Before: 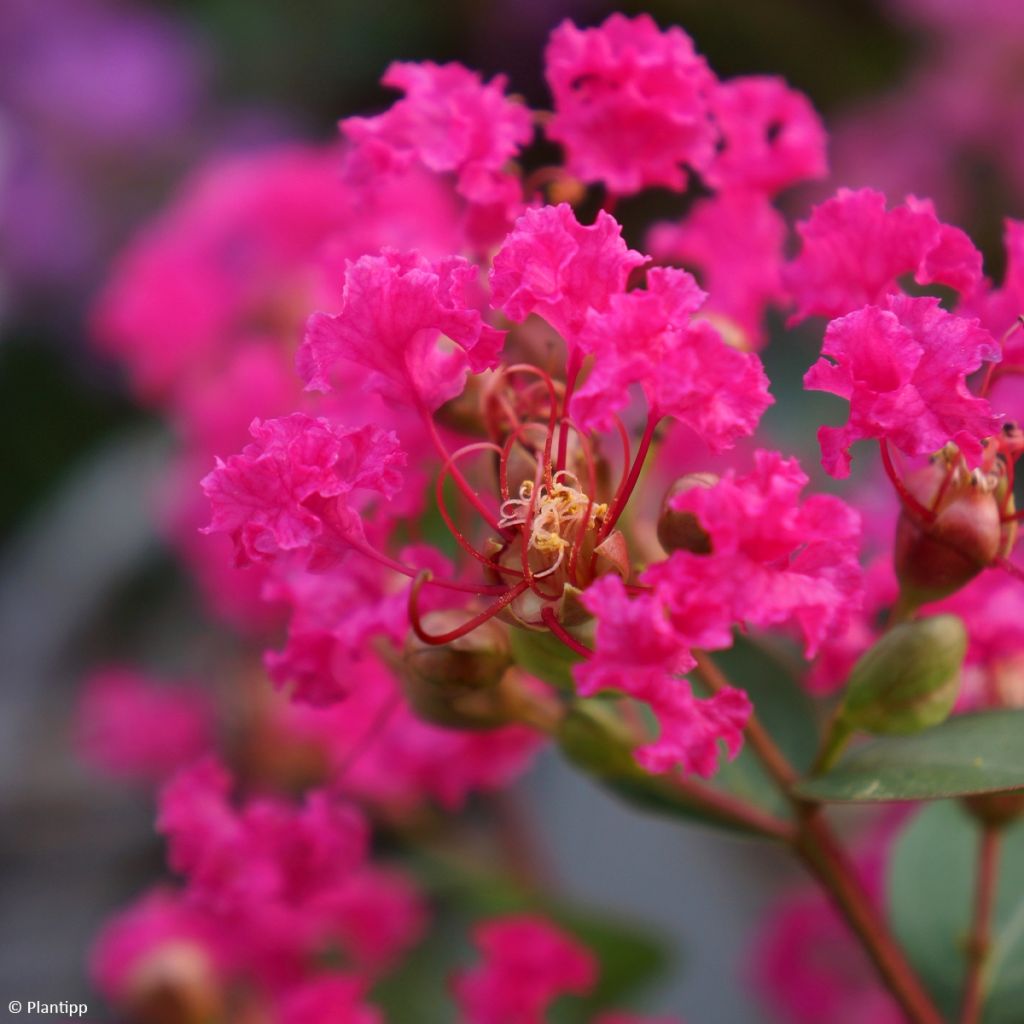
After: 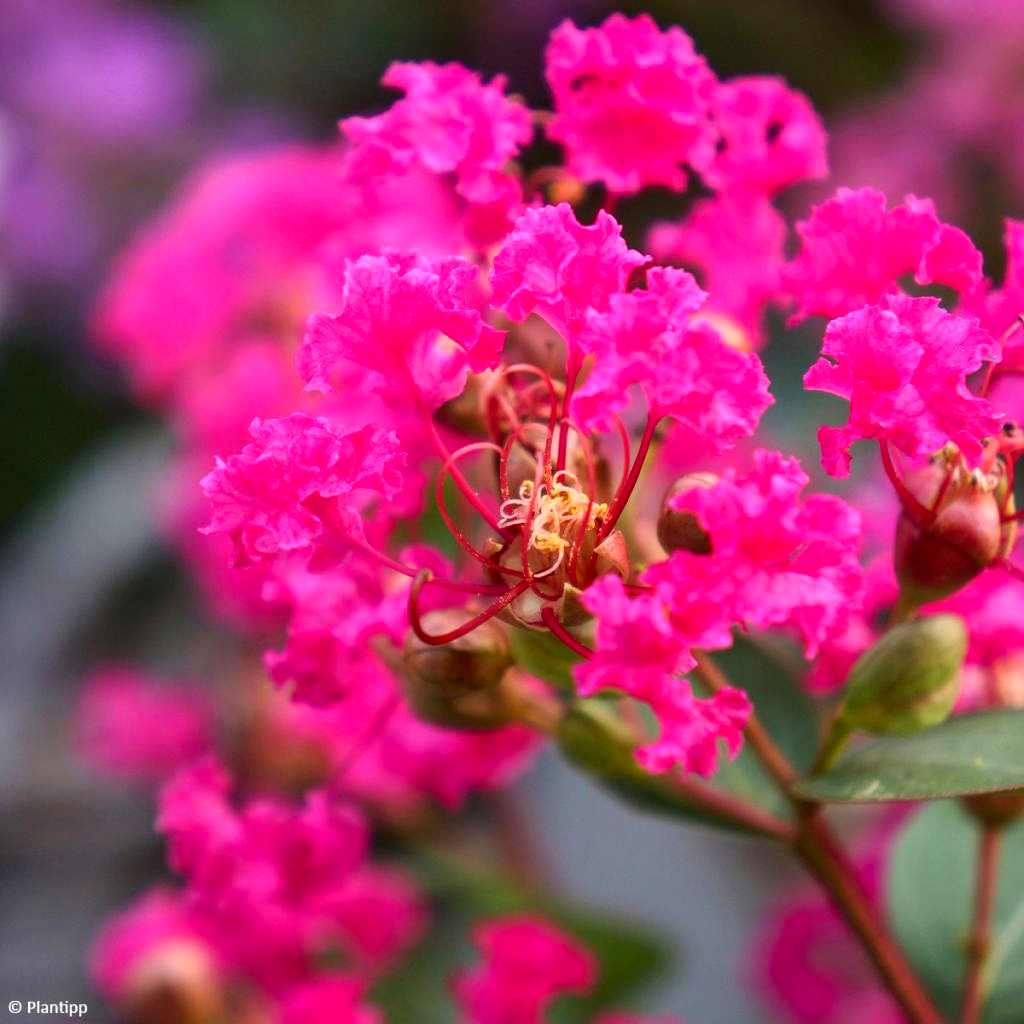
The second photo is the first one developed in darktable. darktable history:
local contrast: on, module defaults
contrast brightness saturation: contrast 0.2, brightness 0.166, saturation 0.218
